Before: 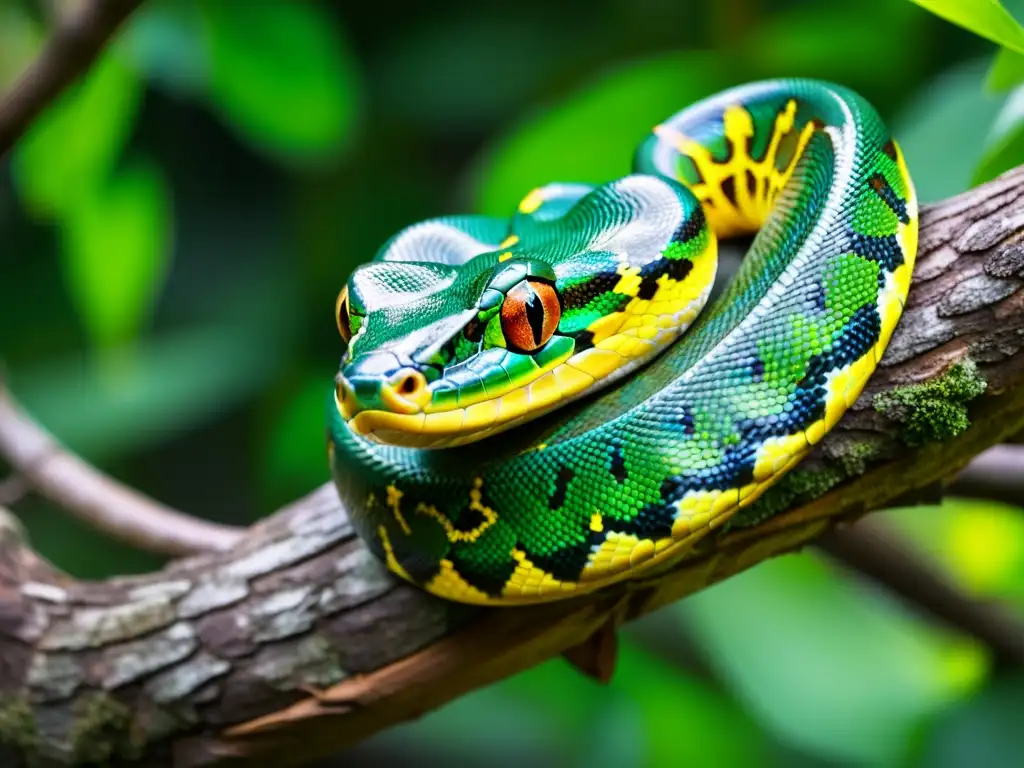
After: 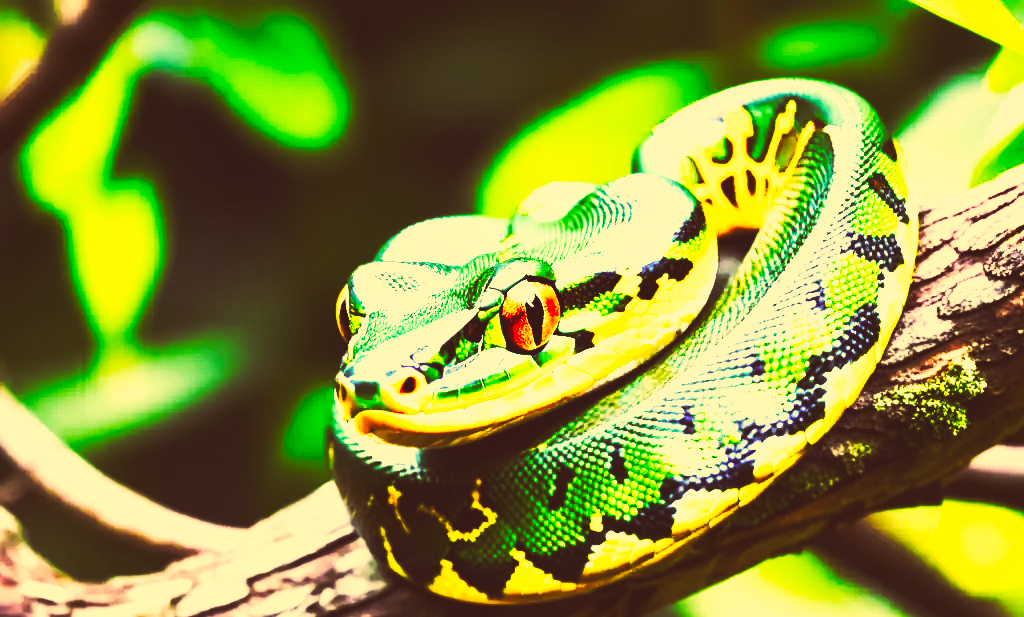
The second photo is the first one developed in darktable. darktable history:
base curve: curves: ch0 [(0, 0.015) (0.085, 0.116) (0.134, 0.298) (0.19, 0.545) (0.296, 0.764) (0.599, 0.982) (1, 1)], preserve colors none
tone equalizer: -8 EV -1.08 EV, -7 EV -1.01 EV, -6 EV -0.867 EV, -5 EV -0.578 EV, -3 EV 0.578 EV, -2 EV 0.867 EV, -1 EV 1.01 EV, +0 EV 1.08 EV, edges refinement/feathering 500, mask exposure compensation -1.57 EV, preserve details no
crop: bottom 19.644%
color correction: highlights a* 10.12, highlights b* 39.04, shadows a* 14.62, shadows b* 3.37
